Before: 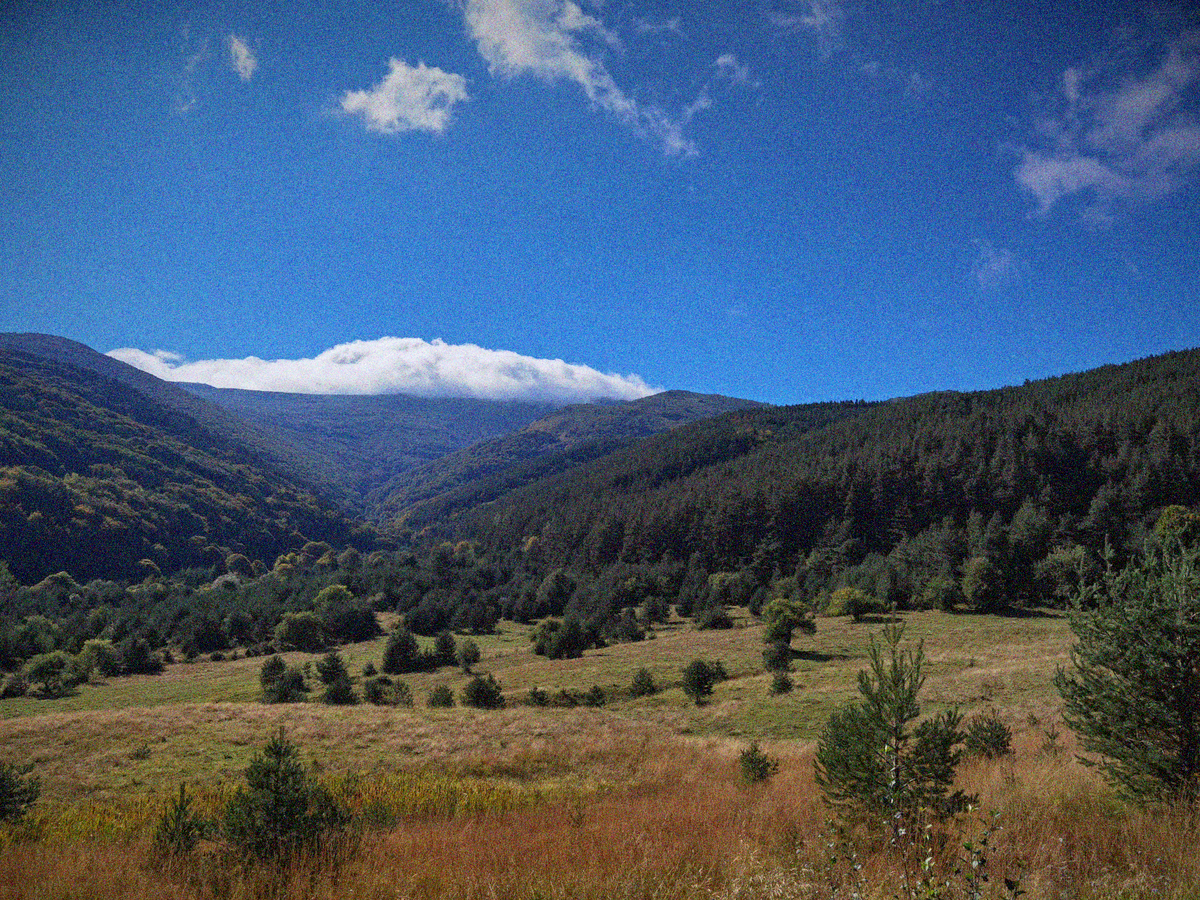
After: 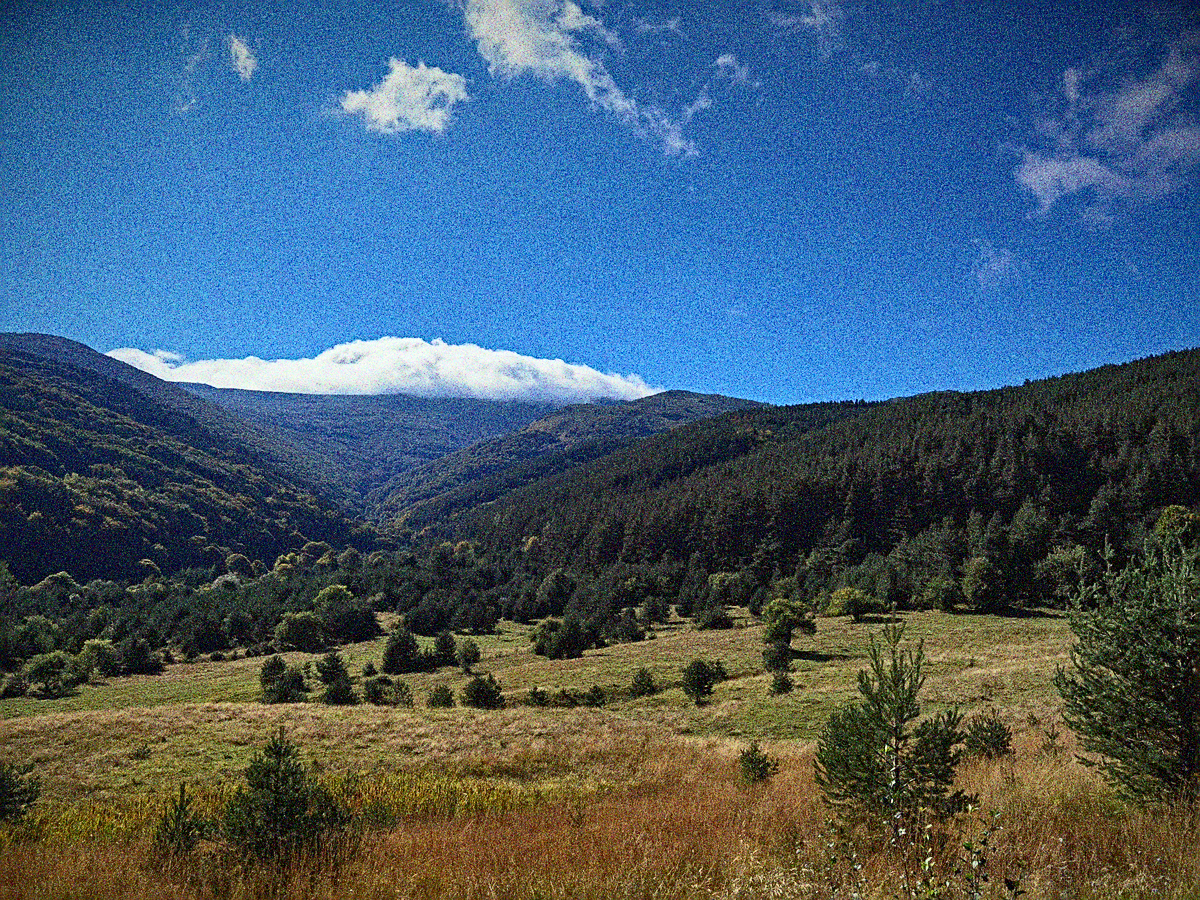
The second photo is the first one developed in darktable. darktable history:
haze removal: strength 0.29, distance 0.25, compatibility mode true, adaptive false
color correction: highlights a* -4.28, highlights b* 6.53
sharpen: on, module defaults
contrast brightness saturation: contrast 0.24, brightness 0.09
